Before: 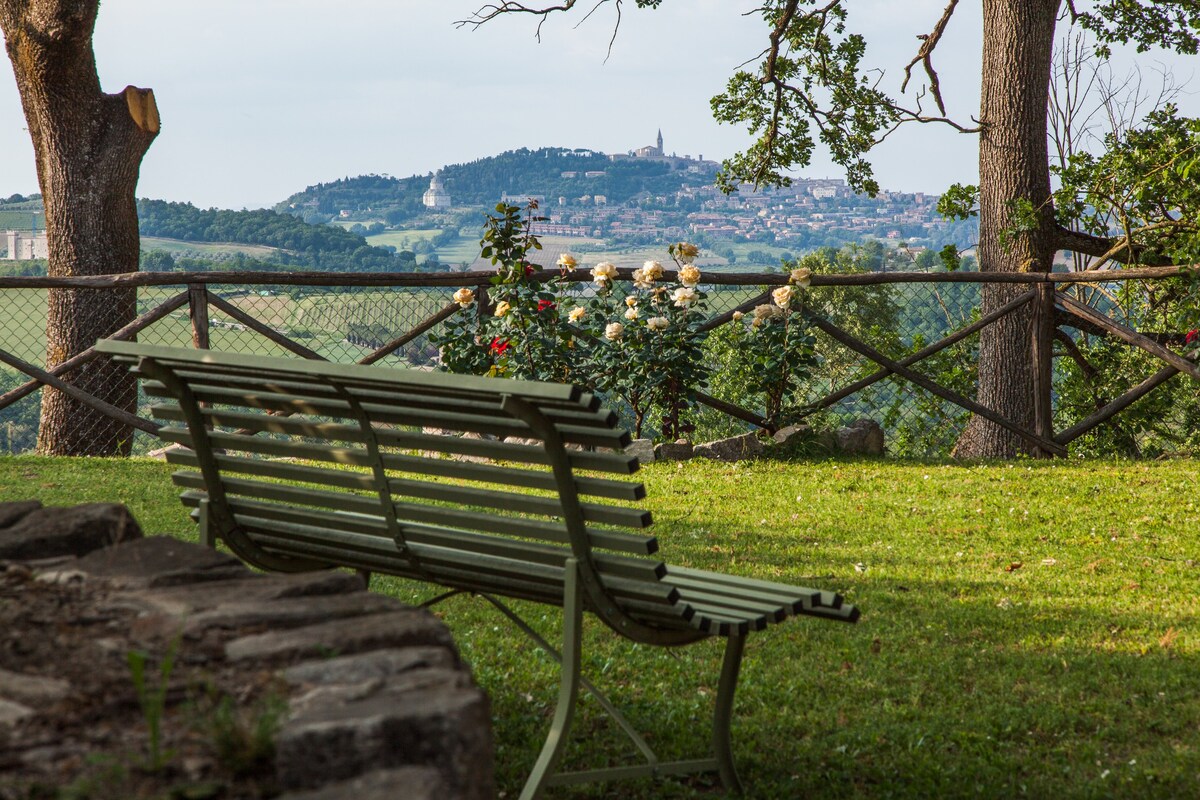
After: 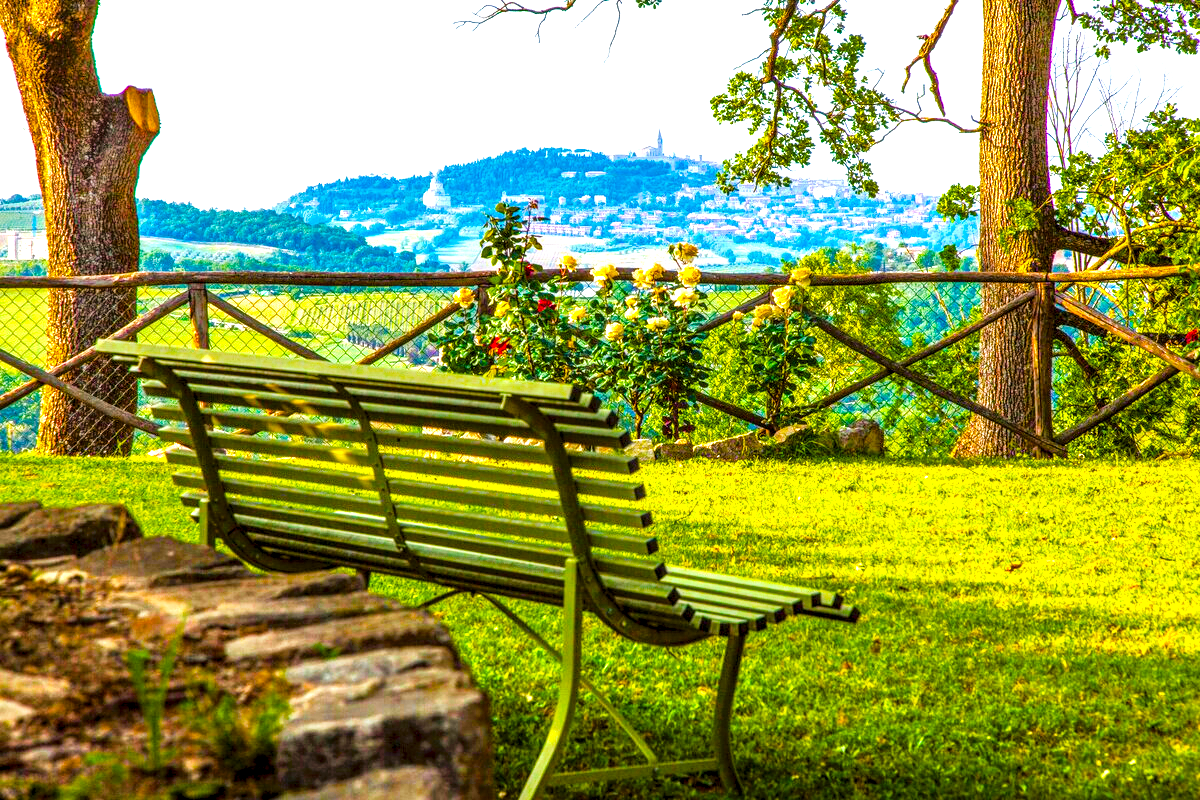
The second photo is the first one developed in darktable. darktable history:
exposure: black level correction 0.001, exposure 1.118 EV, compensate exposure bias true, compensate highlight preservation false
tone equalizer: -8 EV 0.018 EV, -7 EV -0.005 EV, -6 EV 0.006 EV, -5 EV 0.03 EV, -4 EV 0.27 EV, -3 EV 0.653 EV, -2 EV 0.557 EV, -1 EV 0.18 EV, +0 EV 0.029 EV
local contrast: detail 150%
tone curve: curves: ch0 [(0, 0) (0.003, 0.024) (0.011, 0.029) (0.025, 0.044) (0.044, 0.072) (0.069, 0.104) (0.1, 0.131) (0.136, 0.159) (0.177, 0.191) (0.224, 0.245) (0.277, 0.298) (0.335, 0.354) (0.399, 0.428) (0.468, 0.503) (0.543, 0.596) (0.623, 0.684) (0.709, 0.781) (0.801, 0.843) (0.898, 0.946) (1, 1)], preserve colors none
color balance rgb: linear chroma grading › global chroma 15.218%, perceptual saturation grading › global saturation 64.99%, perceptual saturation grading › highlights 59.39%, perceptual saturation grading › mid-tones 49.606%, perceptual saturation grading › shadows 49.528%, global vibrance 20%
